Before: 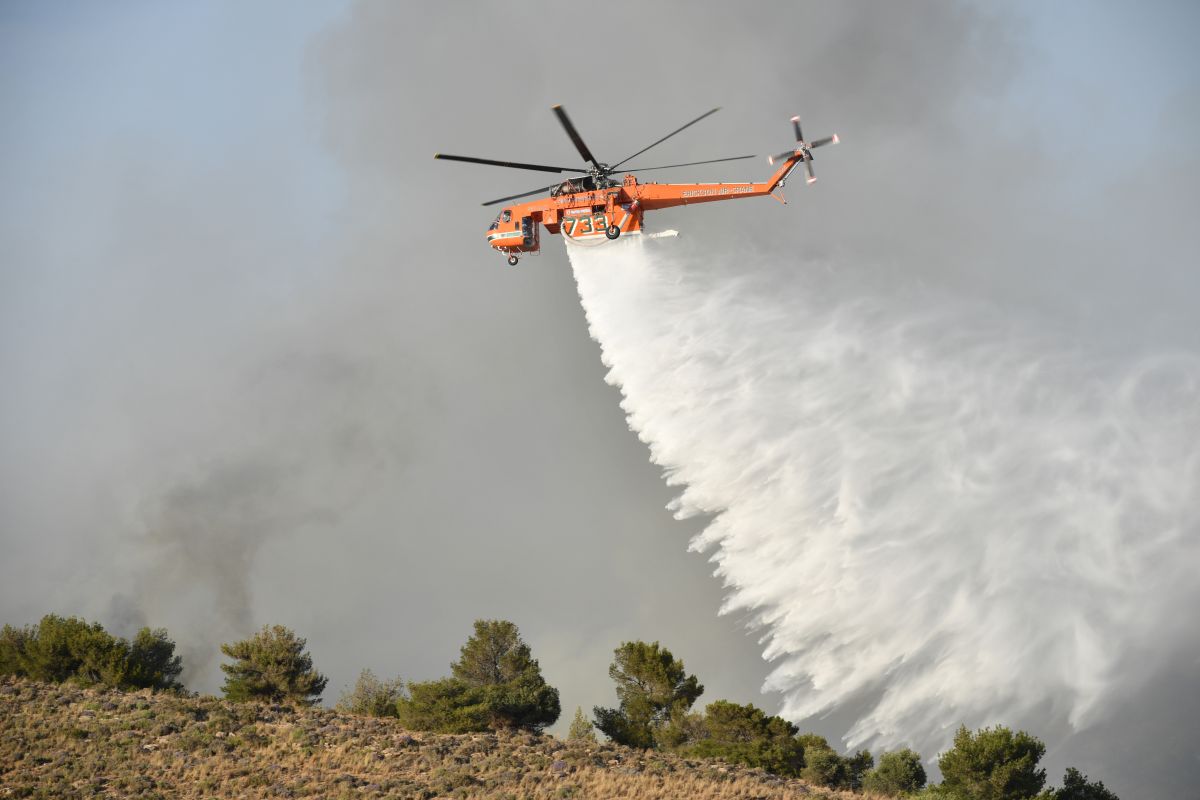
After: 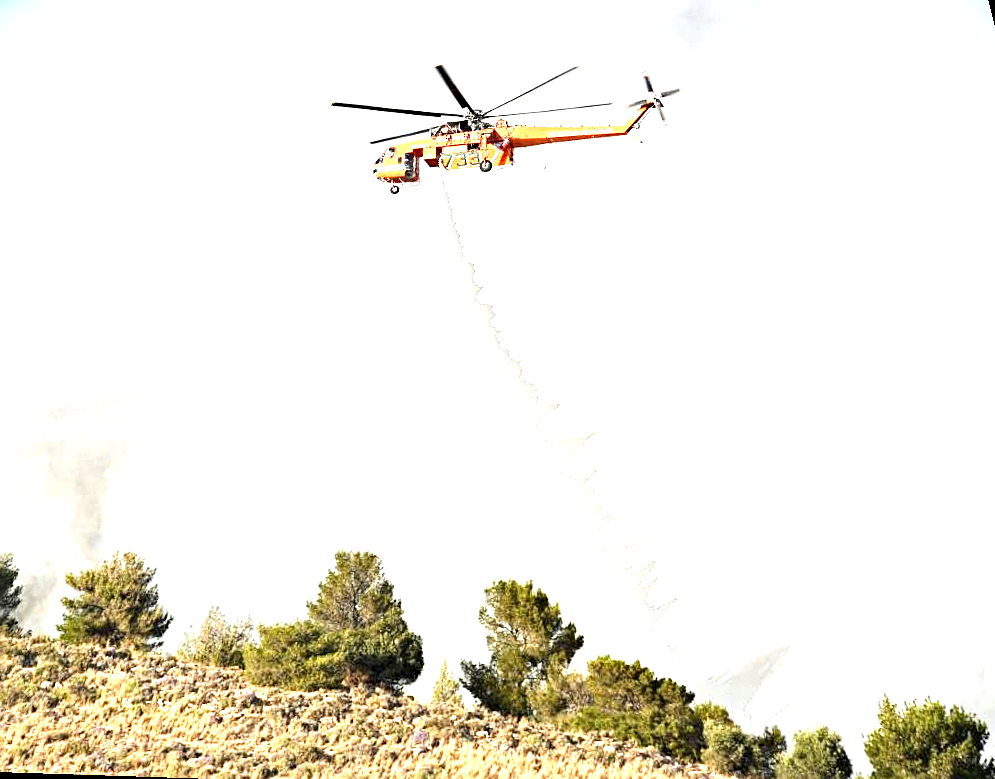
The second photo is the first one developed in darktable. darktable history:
sharpen: on, module defaults
exposure: exposure 2 EV, compensate highlight preservation false
rotate and perspective: rotation 0.72°, lens shift (vertical) -0.352, lens shift (horizontal) -0.051, crop left 0.152, crop right 0.859, crop top 0.019, crop bottom 0.964
local contrast: highlights 123%, shadows 126%, detail 140%, midtone range 0.254
haze removal: compatibility mode true, adaptive false
